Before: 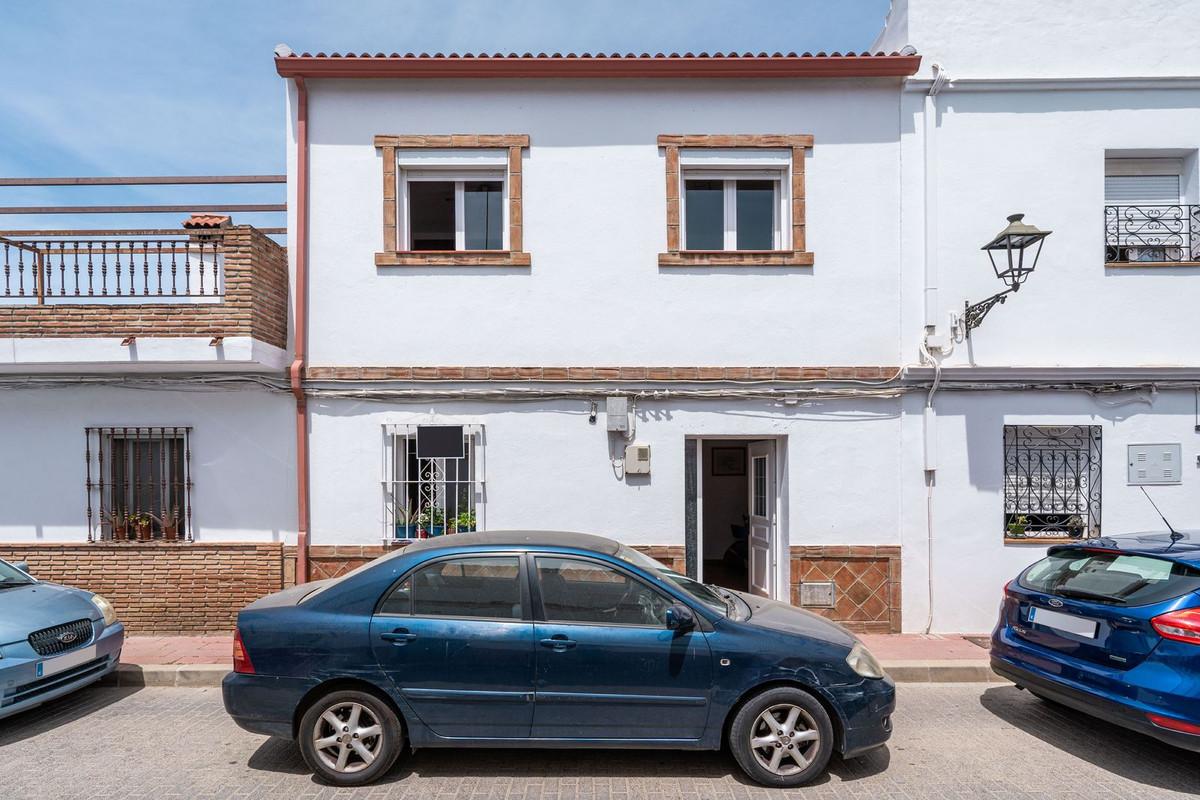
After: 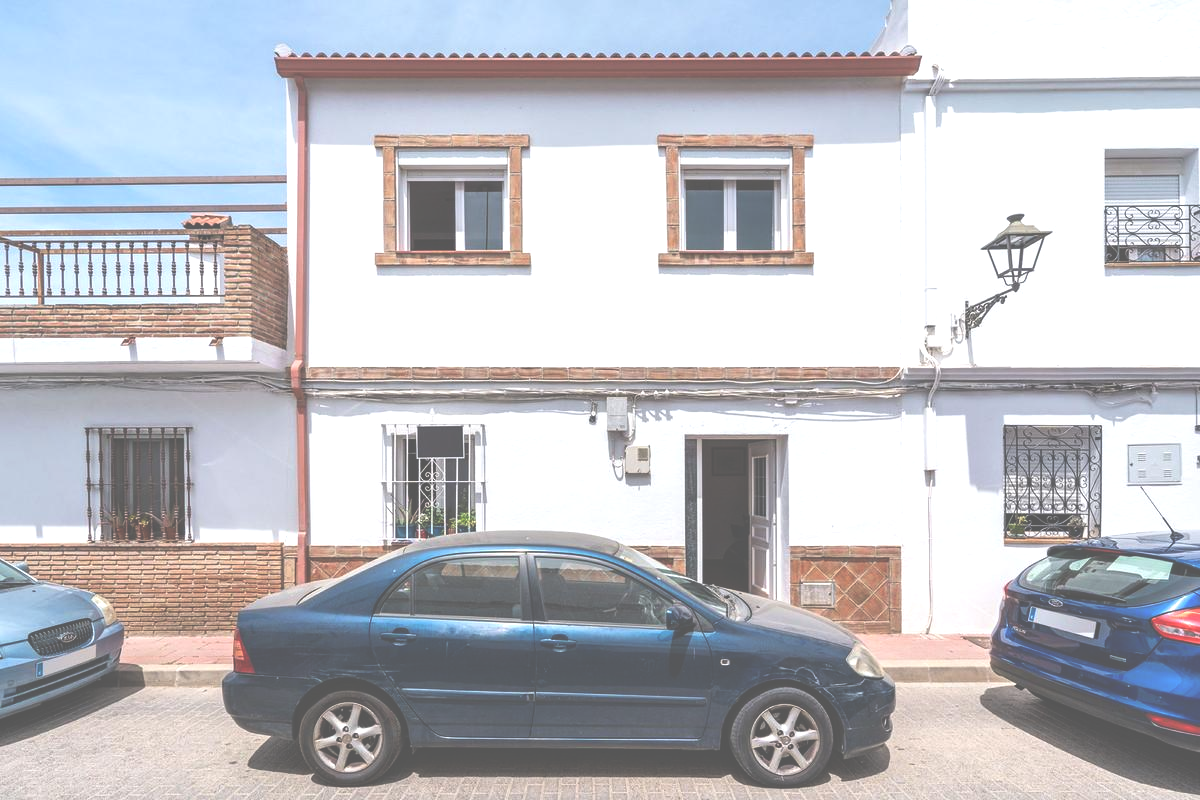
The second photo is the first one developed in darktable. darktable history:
tone equalizer: on, module defaults
exposure: black level correction -0.071, exposure 0.5 EV, compensate highlight preservation false
